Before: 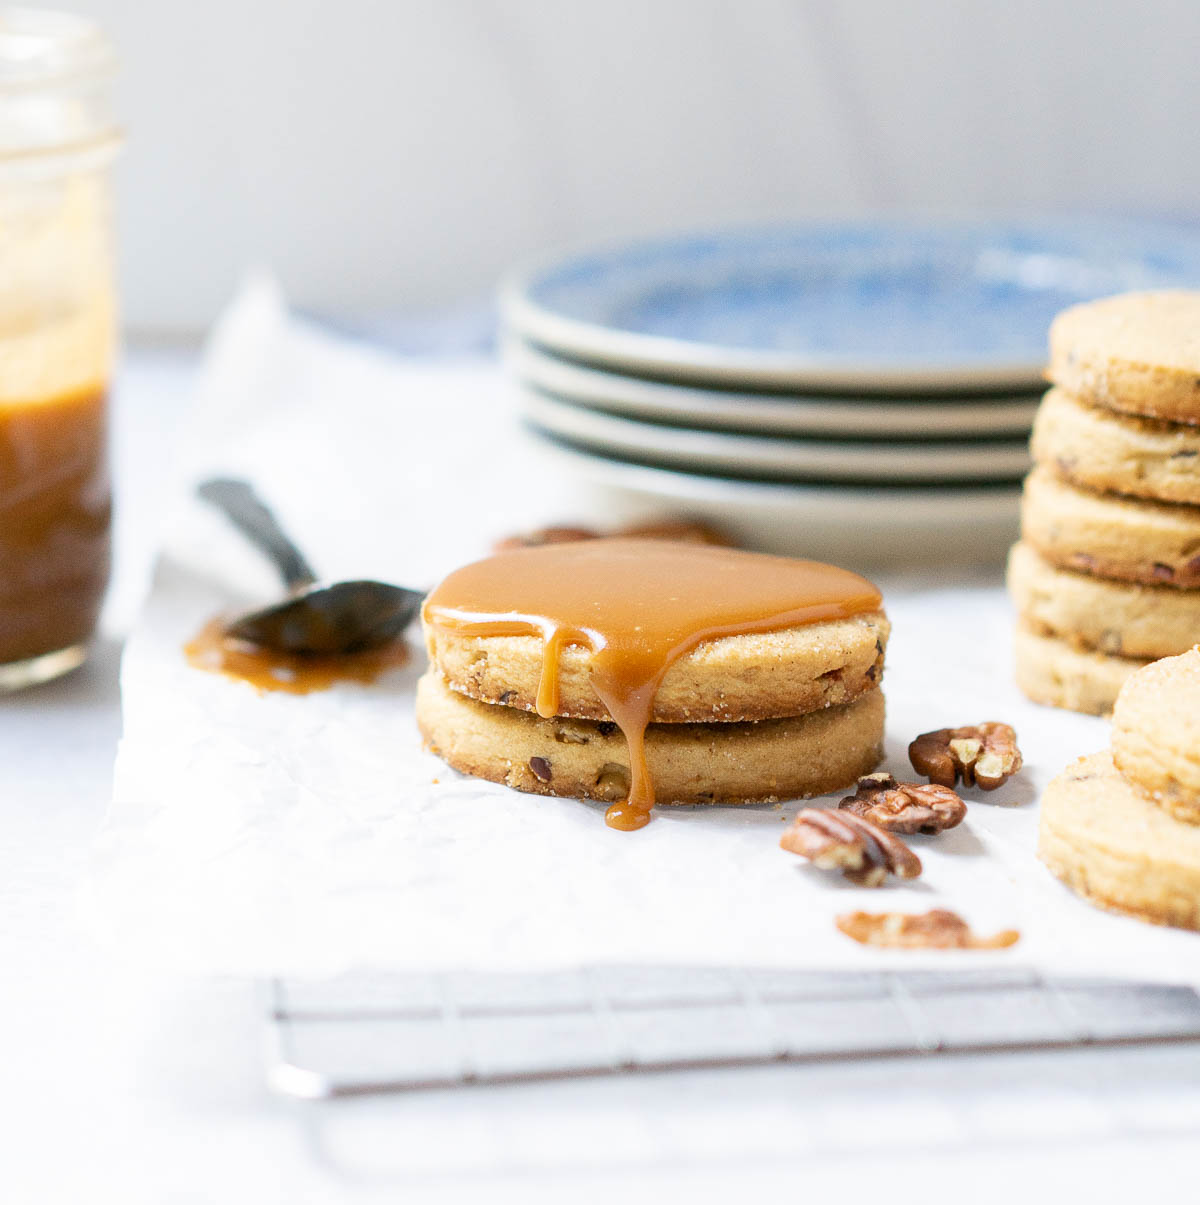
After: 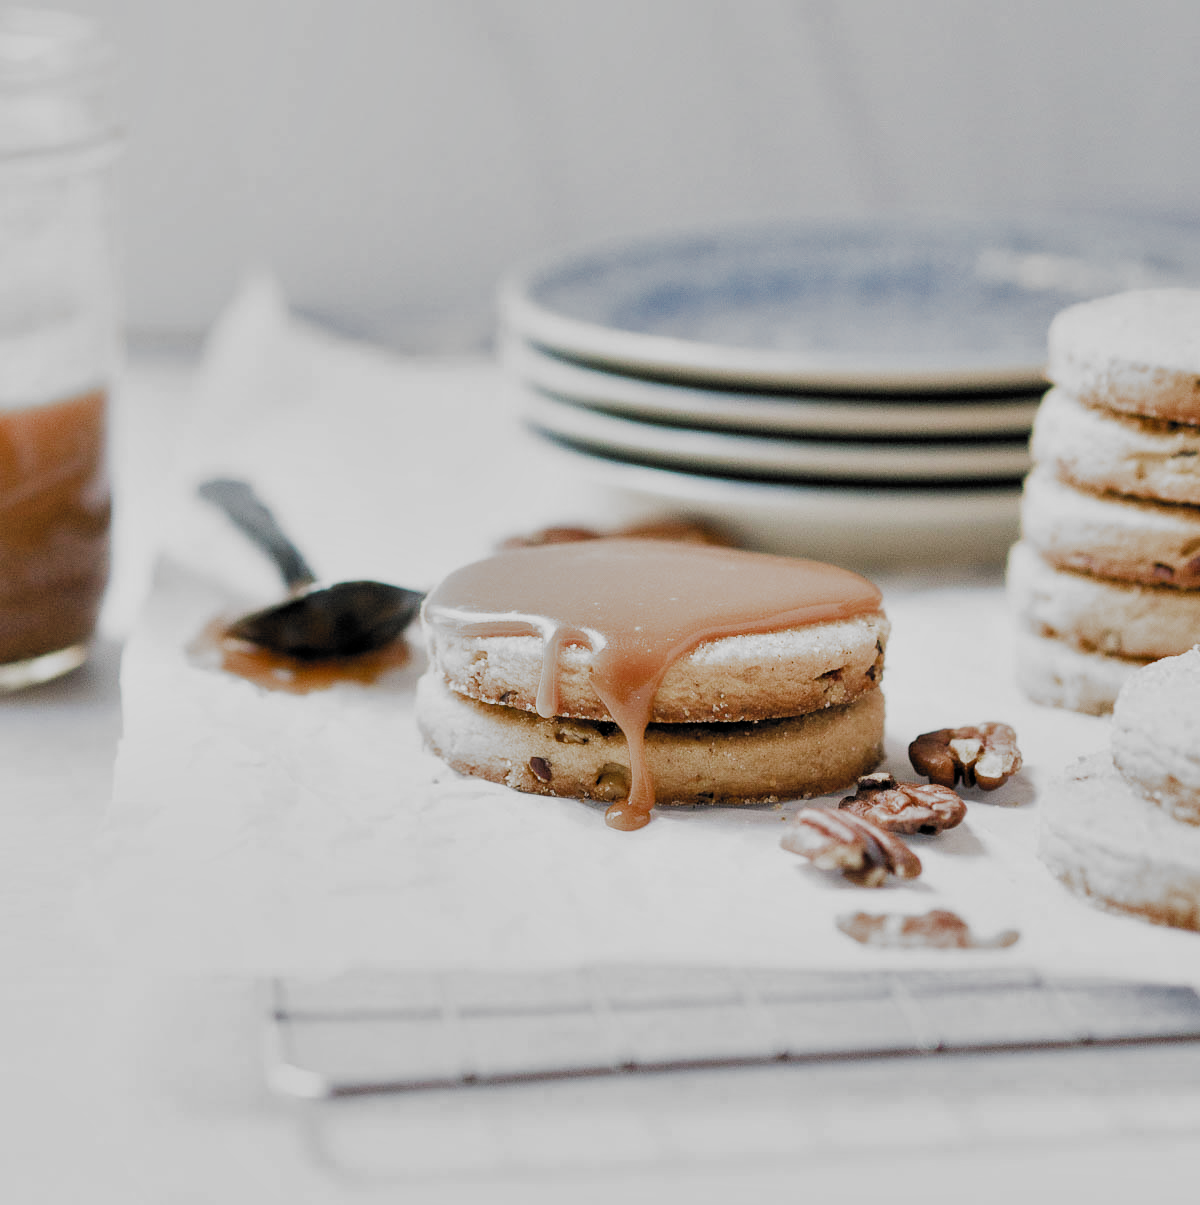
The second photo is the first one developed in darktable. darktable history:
filmic rgb: black relative exposure -5 EV, white relative exposure 3.95 EV, hardness 2.91, contrast 1.203, highlights saturation mix -30.75%, add noise in highlights 0.001, preserve chrominance max RGB, color science v3 (2019), use custom middle-gray values true, contrast in highlights soft
shadows and highlights: soften with gaussian
